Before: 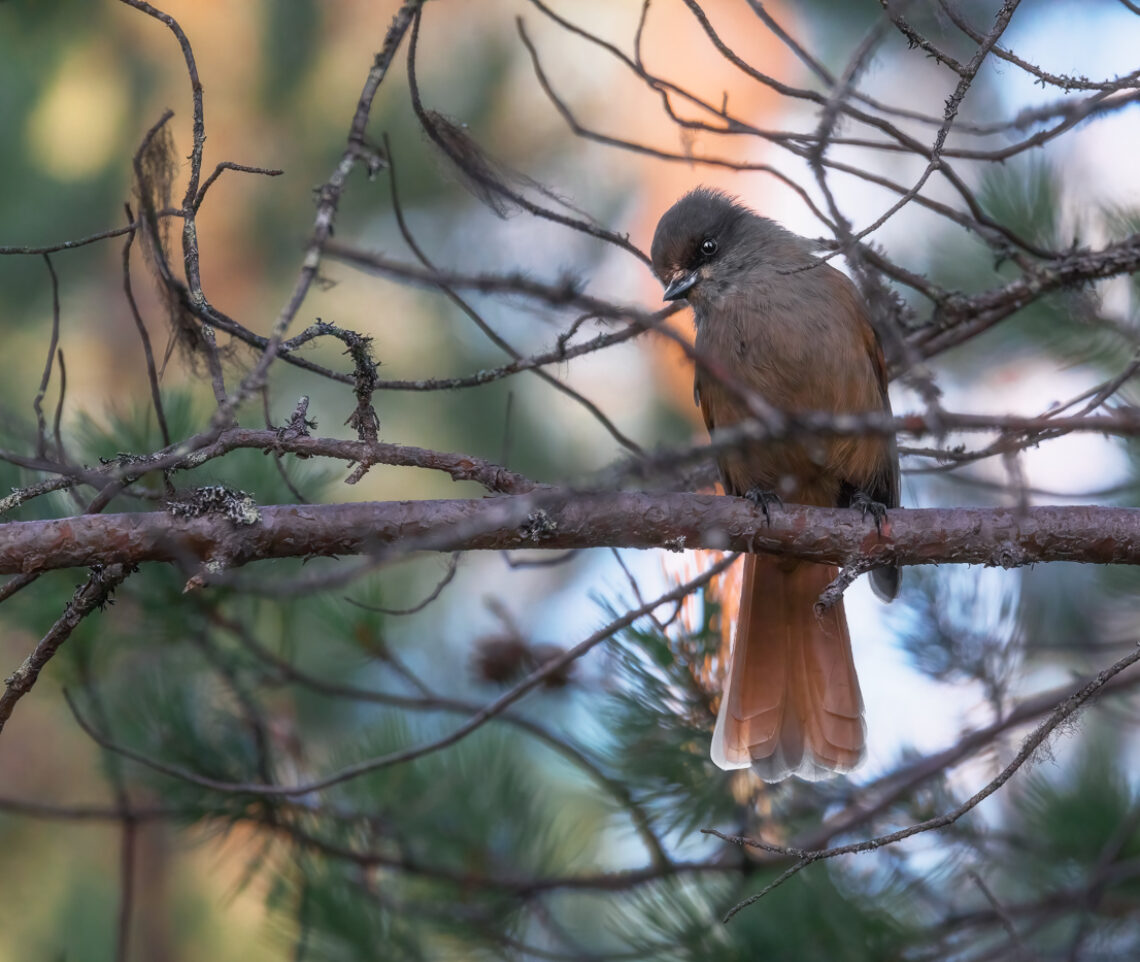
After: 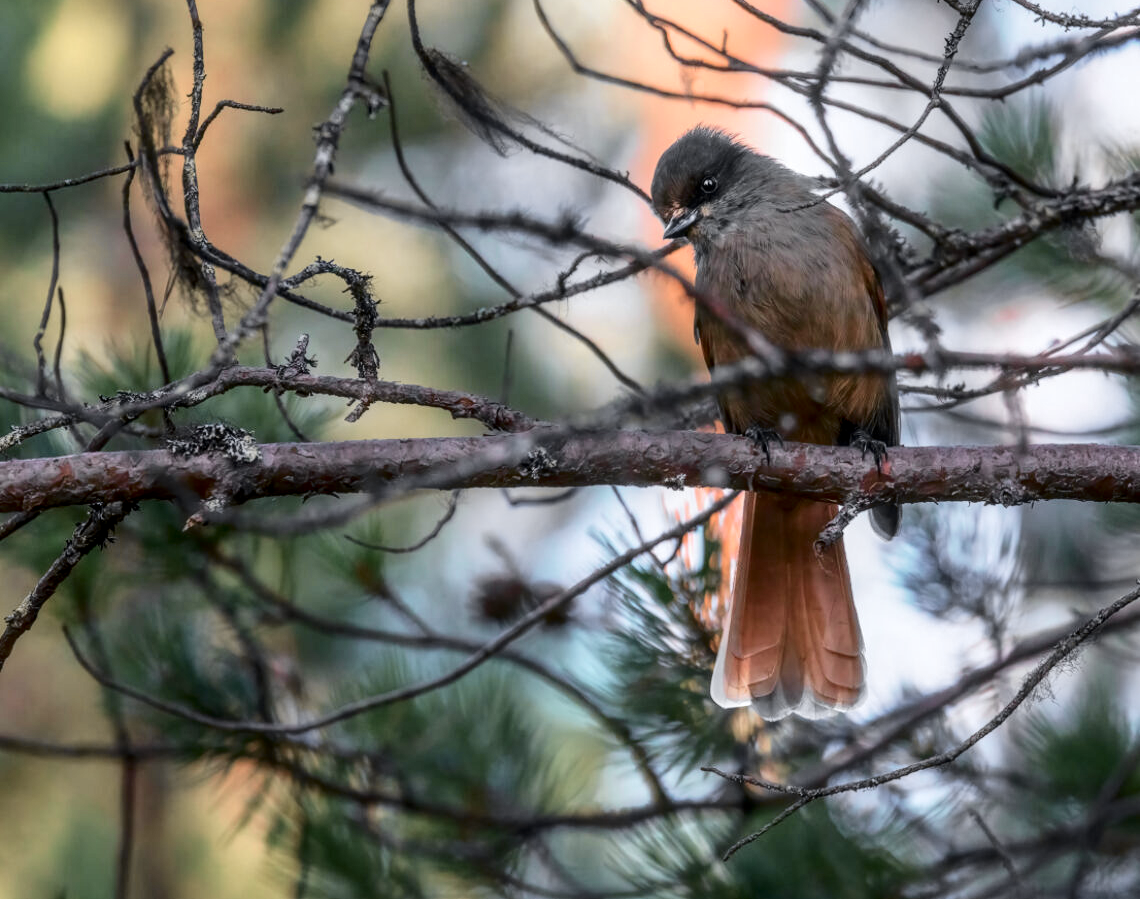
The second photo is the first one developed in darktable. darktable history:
exposure: exposure -0.011 EV, compensate highlight preservation false
tone curve: curves: ch0 [(0.003, 0) (0.066, 0.031) (0.16, 0.089) (0.269, 0.218) (0.395, 0.408) (0.517, 0.56) (0.684, 0.734) (0.791, 0.814) (1, 1)]; ch1 [(0, 0) (0.164, 0.115) (0.337, 0.332) (0.39, 0.398) (0.464, 0.461) (0.501, 0.5) (0.507, 0.5) (0.534, 0.532) (0.577, 0.59) (0.652, 0.681) (0.733, 0.764) (0.819, 0.823) (1, 1)]; ch2 [(0, 0) (0.337, 0.382) (0.464, 0.476) (0.501, 0.5) (0.527, 0.54) (0.551, 0.565) (0.628, 0.632) (0.689, 0.686) (1, 1)], color space Lab, independent channels, preserve colors none
shadows and highlights: shadows -9.23, white point adjustment 1.48, highlights 11.29
local contrast: on, module defaults
crop and rotate: top 6.534%
